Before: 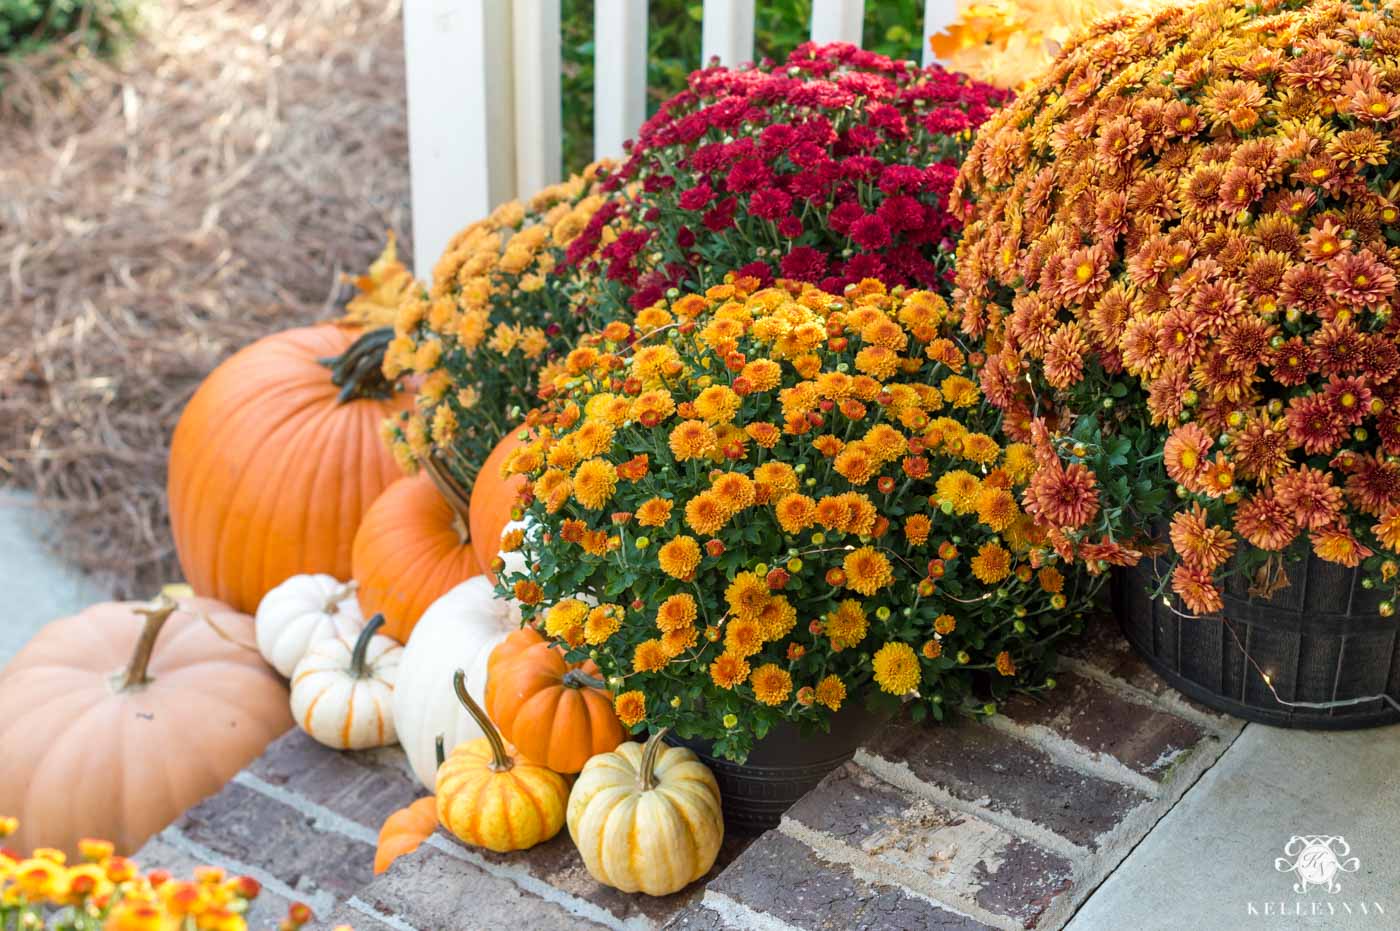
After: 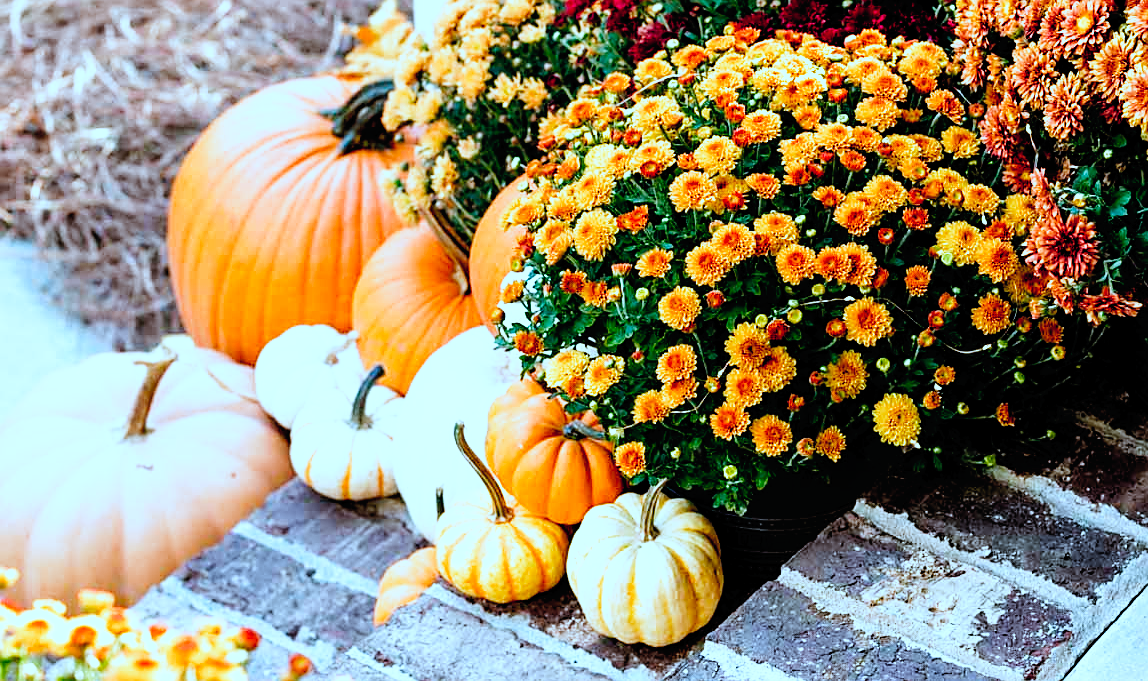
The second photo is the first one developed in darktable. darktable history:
levels: levels [0.018, 0.493, 1]
filmic rgb: black relative exposure -5.3 EV, white relative exposure 2.85 EV, dynamic range scaling -38.34%, hardness 3.98, contrast 1.616, highlights saturation mix -1.43%, add noise in highlights 0.002, preserve chrominance no, color science v3 (2019), use custom middle-gray values true, iterations of high-quality reconstruction 0, contrast in highlights soft
sharpen: on, module defaults
tone curve: curves: ch0 [(0, 0) (0.003, 0.022) (0.011, 0.025) (0.025, 0.025) (0.044, 0.029) (0.069, 0.042) (0.1, 0.068) (0.136, 0.118) (0.177, 0.176) (0.224, 0.233) (0.277, 0.299) (0.335, 0.371) (0.399, 0.448) (0.468, 0.526) (0.543, 0.605) (0.623, 0.684) (0.709, 0.775) (0.801, 0.869) (0.898, 0.957) (1, 1)], preserve colors none
color correction: highlights a* -9.13, highlights b* -23.75
crop: top 26.835%, right 17.992%
